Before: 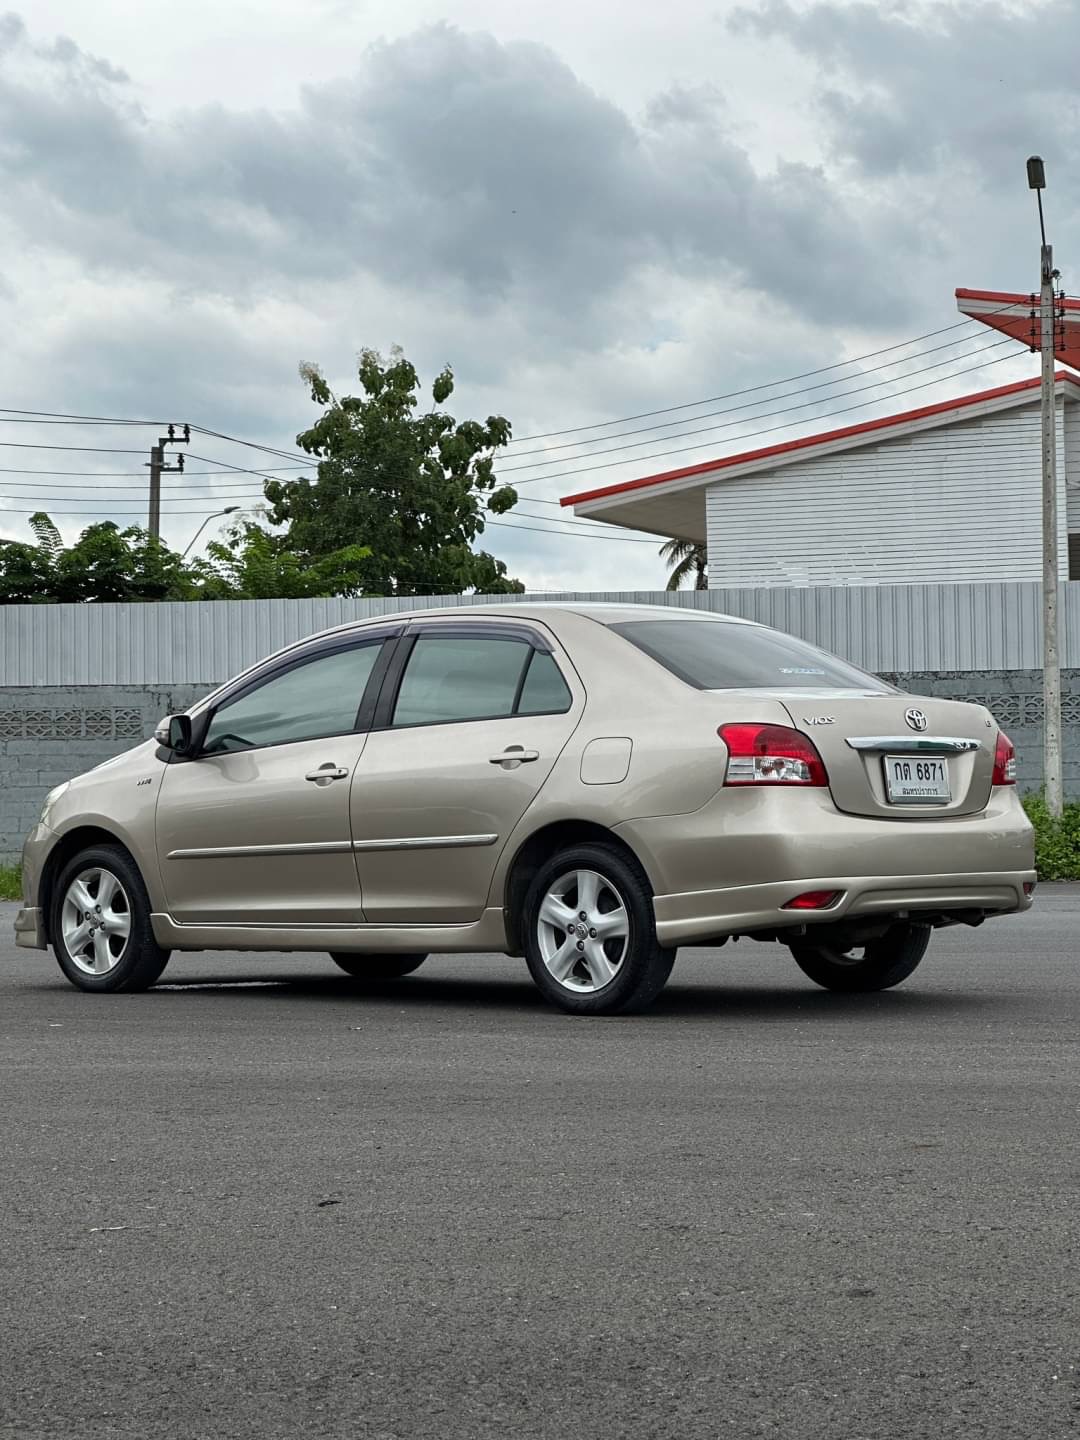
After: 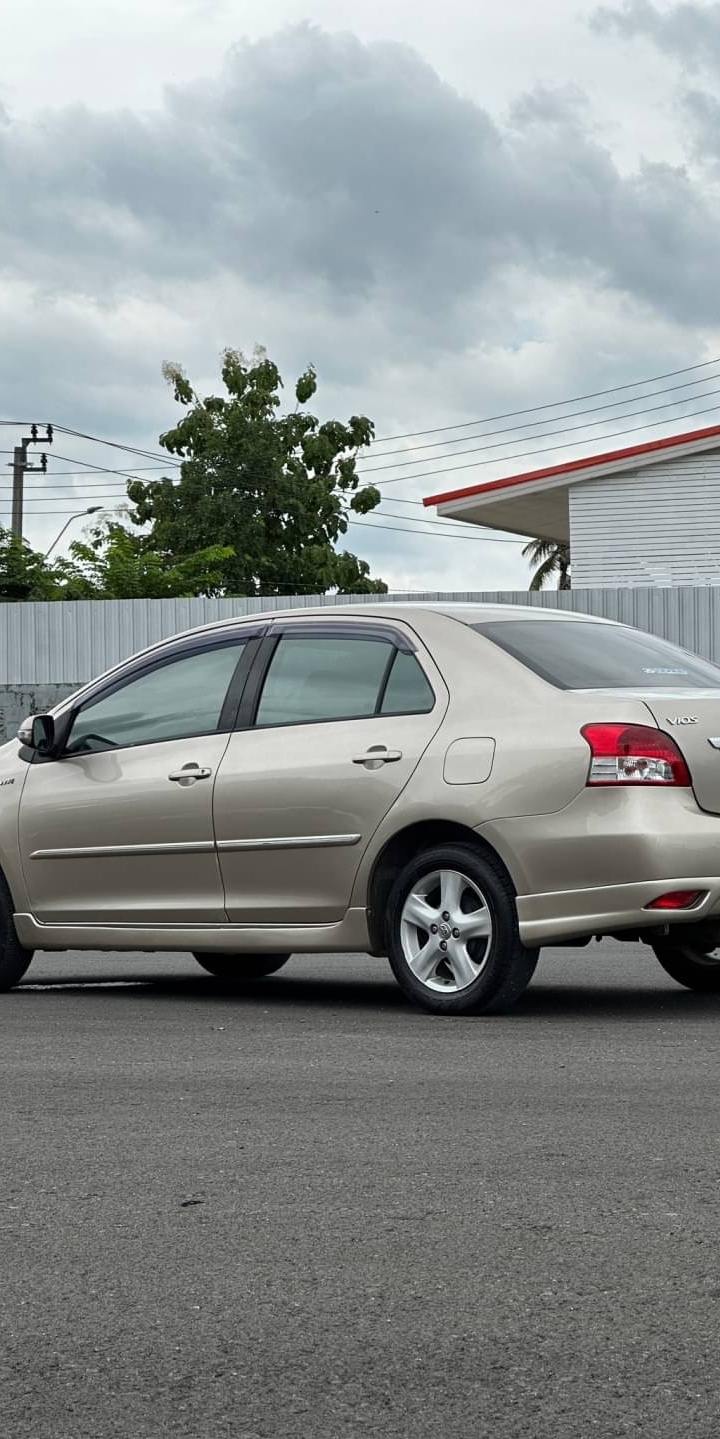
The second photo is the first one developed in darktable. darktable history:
crop and rotate: left 12.849%, right 20.473%
